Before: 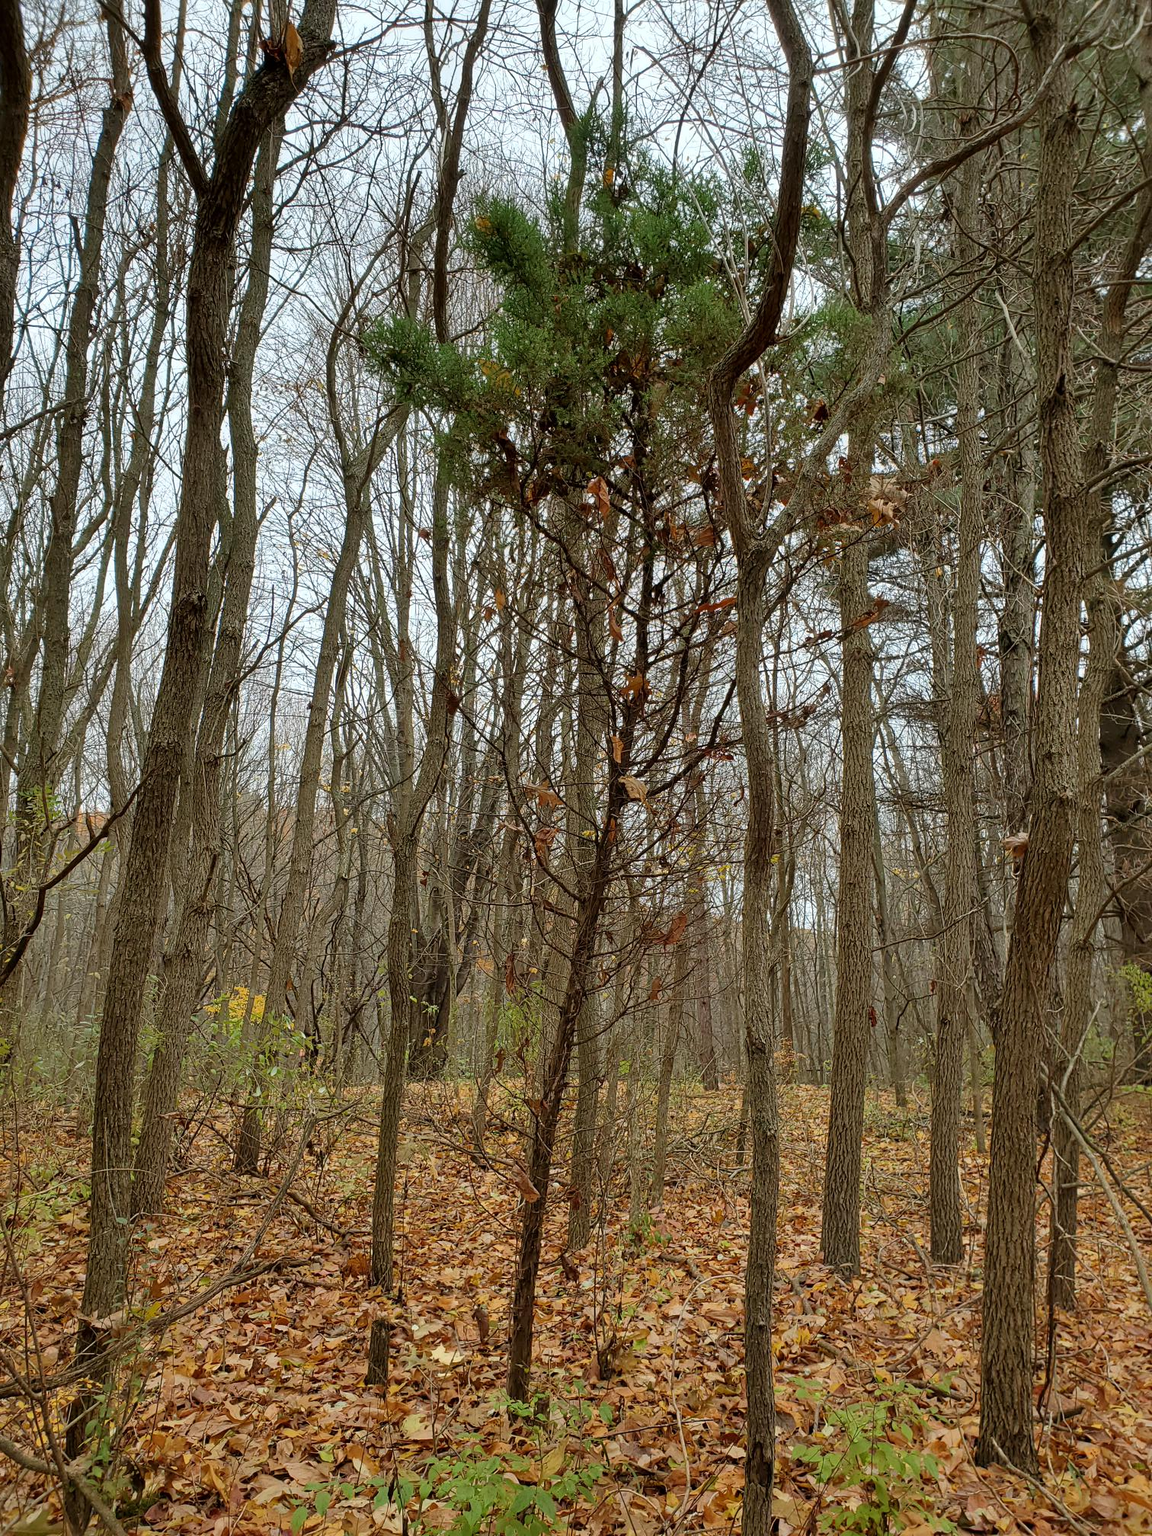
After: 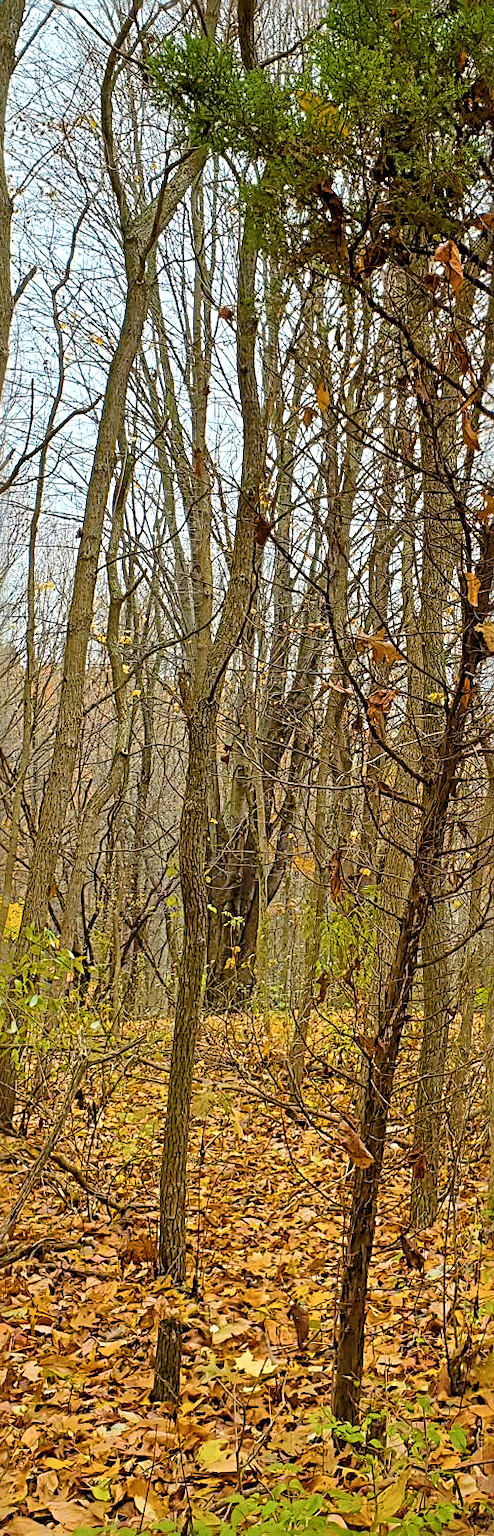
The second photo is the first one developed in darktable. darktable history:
sharpen: radius 3.984
exposure: black level correction 0, exposure 0.699 EV, compensate highlight preservation false
contrast brightness saturation: contrast 0.104, saturation -0.285
color balance rgb: linear chroma grading › shadows -39.29%, linear chroma grading › highlights 39.103%, linear chroma grading › global chroma 44.597%, linear chroma grading › mid-tones -29.864%, perceptual saturation grading › global saturation 34.872%, perceptual saturation grading › highlights -24.963%, perceptual saturation grading › shadows 50.097%, hue shift -3.3°, contrast -20.749%
crop and rotate: left 21.544%, top 18.808%, right 44.866%, bottom 2.983%
